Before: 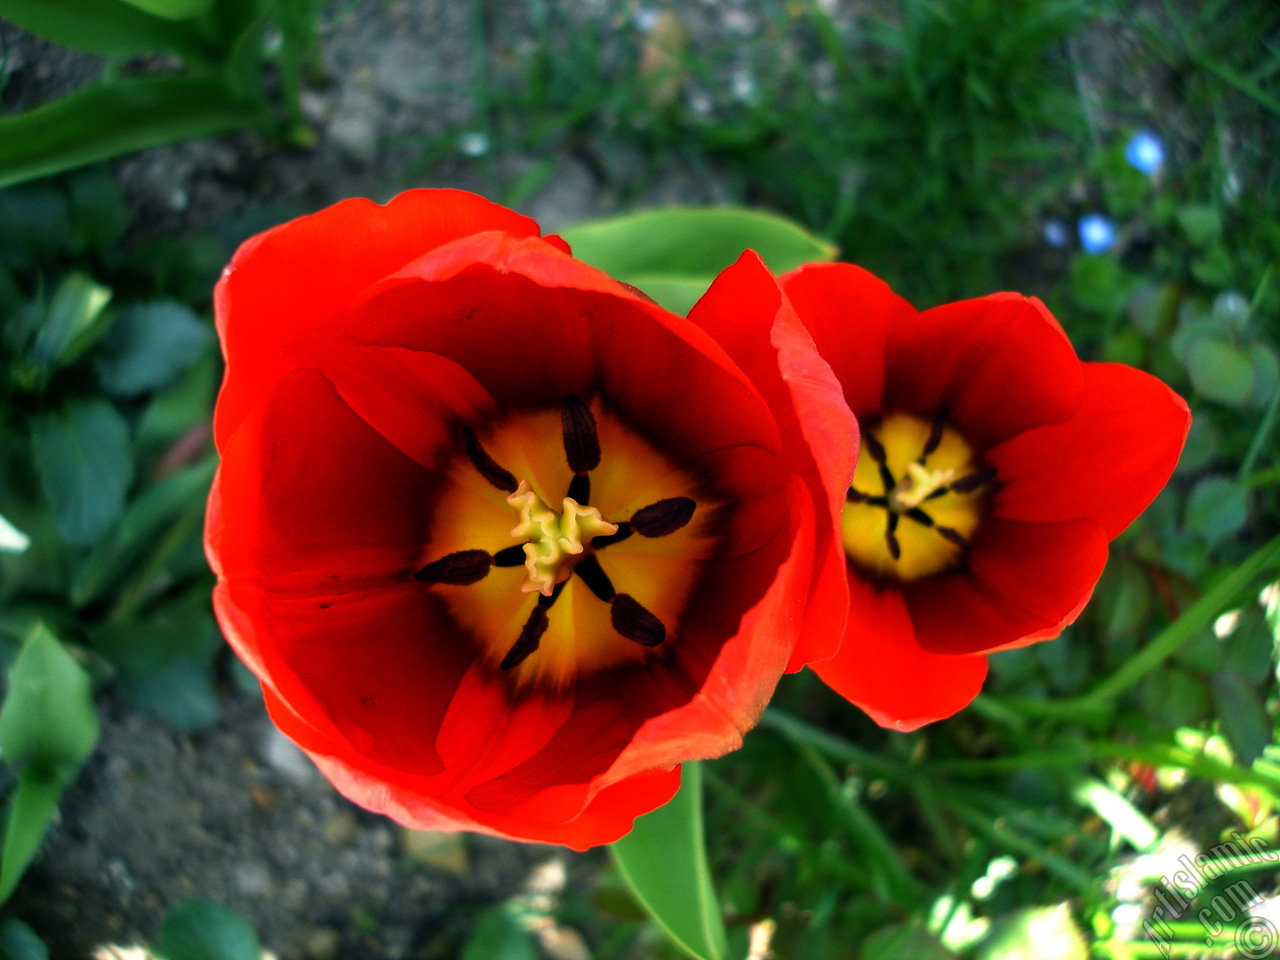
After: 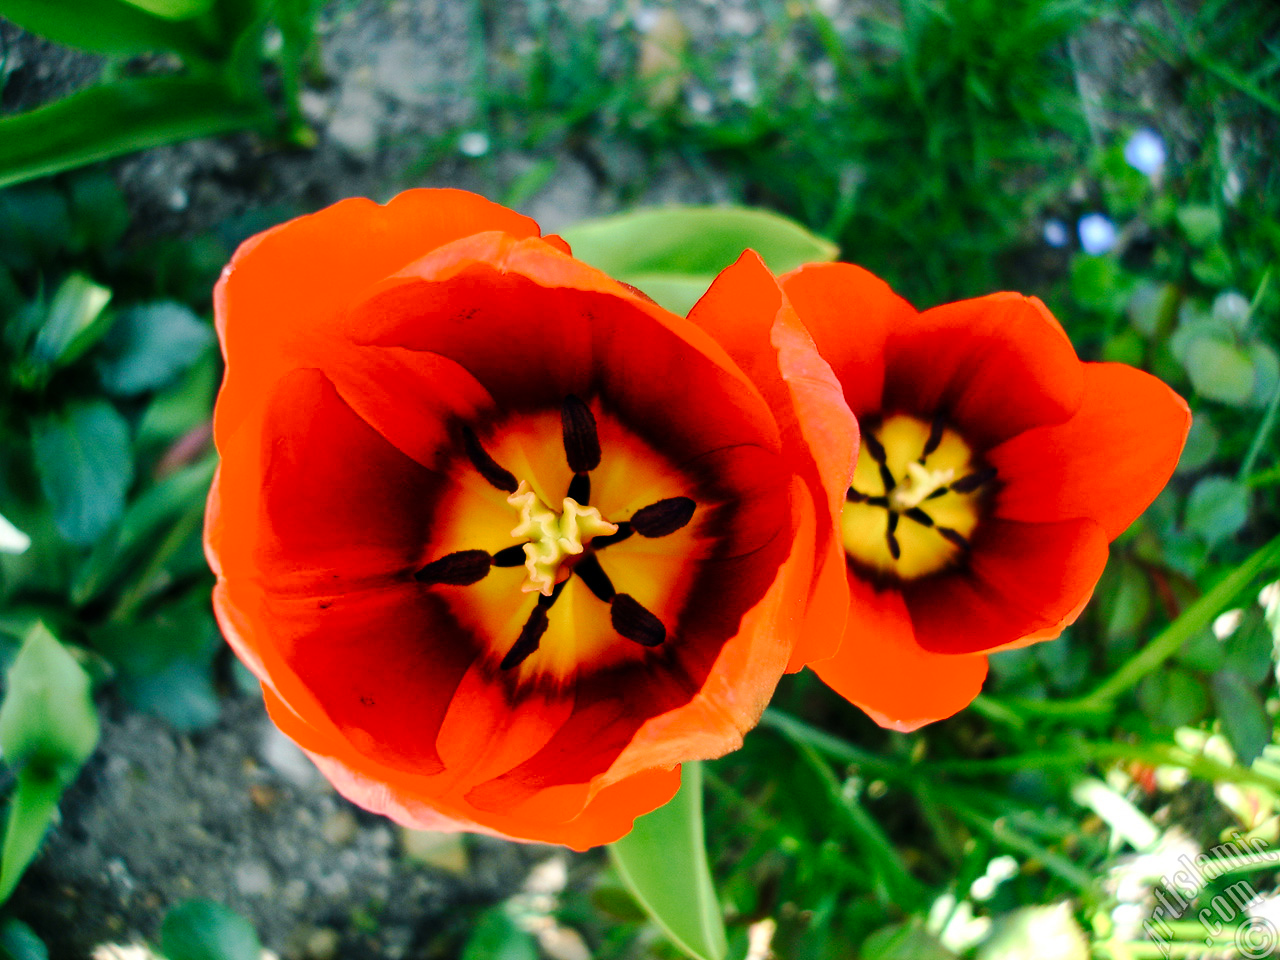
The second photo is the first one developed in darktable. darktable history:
tone curve: curves: ch0 [(0, 0) (0.131, 0.135) (0.288, 0.372) (0.451, 0.608) (0.612, 0.739) (0.736, 0.832) (1, 1)]; ch1 [(0, 0) (0.392, 0.398) (0.487, 0.471) (0.496, 0.493) (0.519, 0.531) (0.557, 0.591) (0.581, 0.639) (0.622, 0.711) (1, 1)]; ch2 [(0, 0) (0.388, 0.344) (0.438, 0.425) (0.476, 0.482) (0.502, 0.508) (0.524, 0.531) (0.538, 0.58) (0.58, 0.621) (0.613, 0.679) (0.655, 0.738) (1, 1)], preserve colors none
